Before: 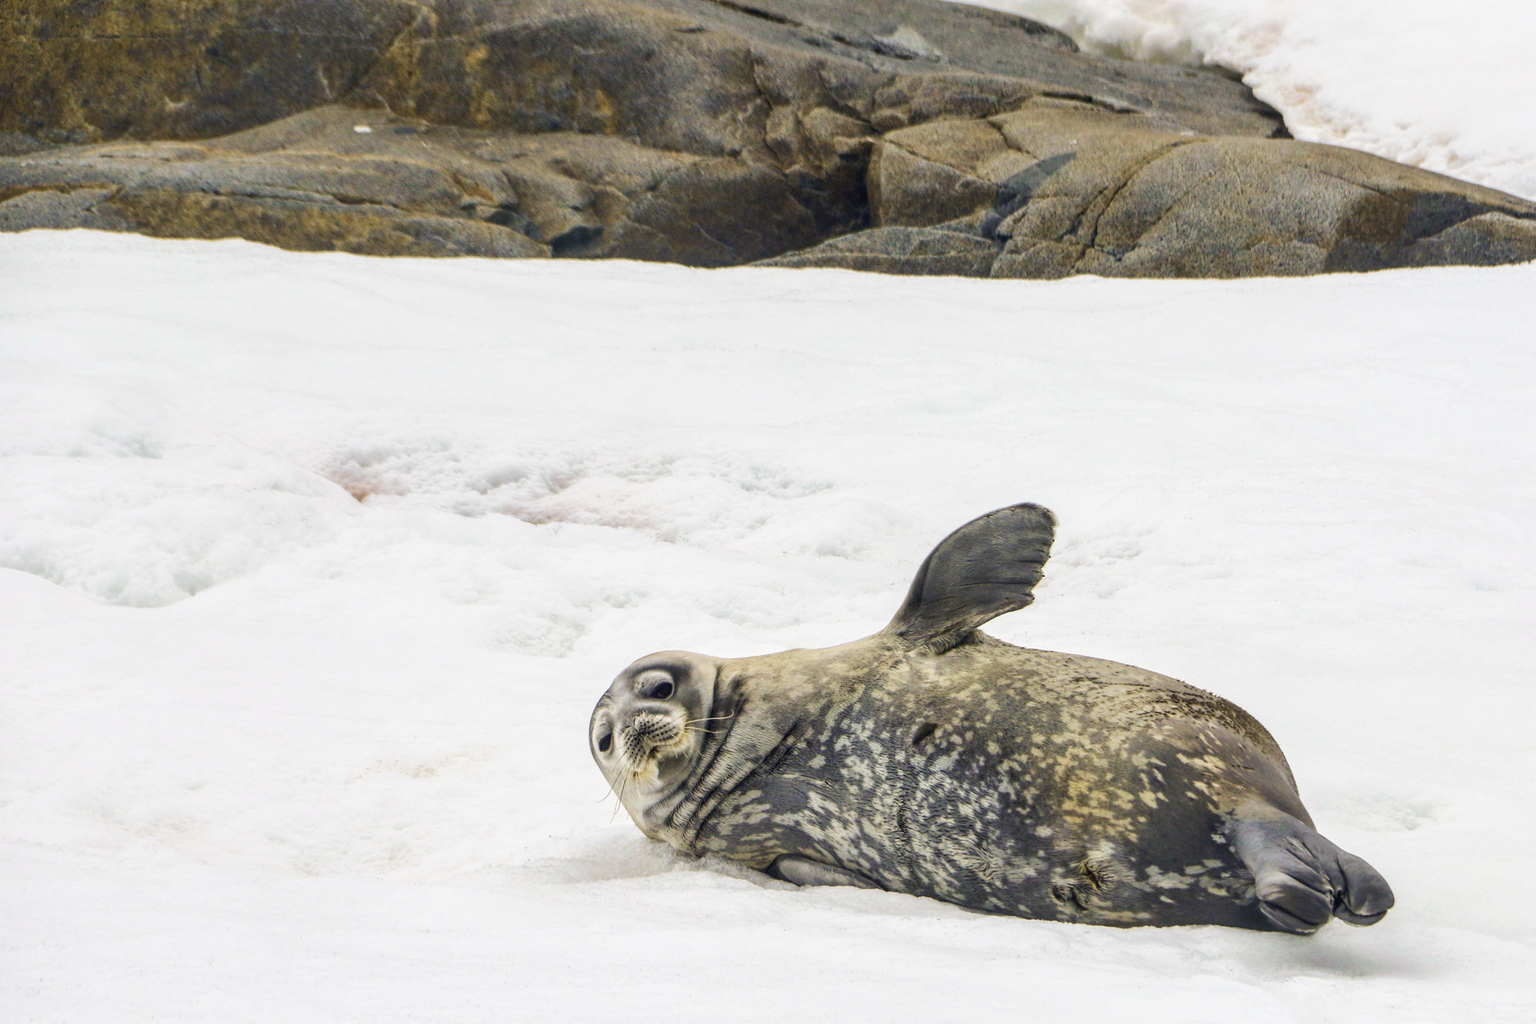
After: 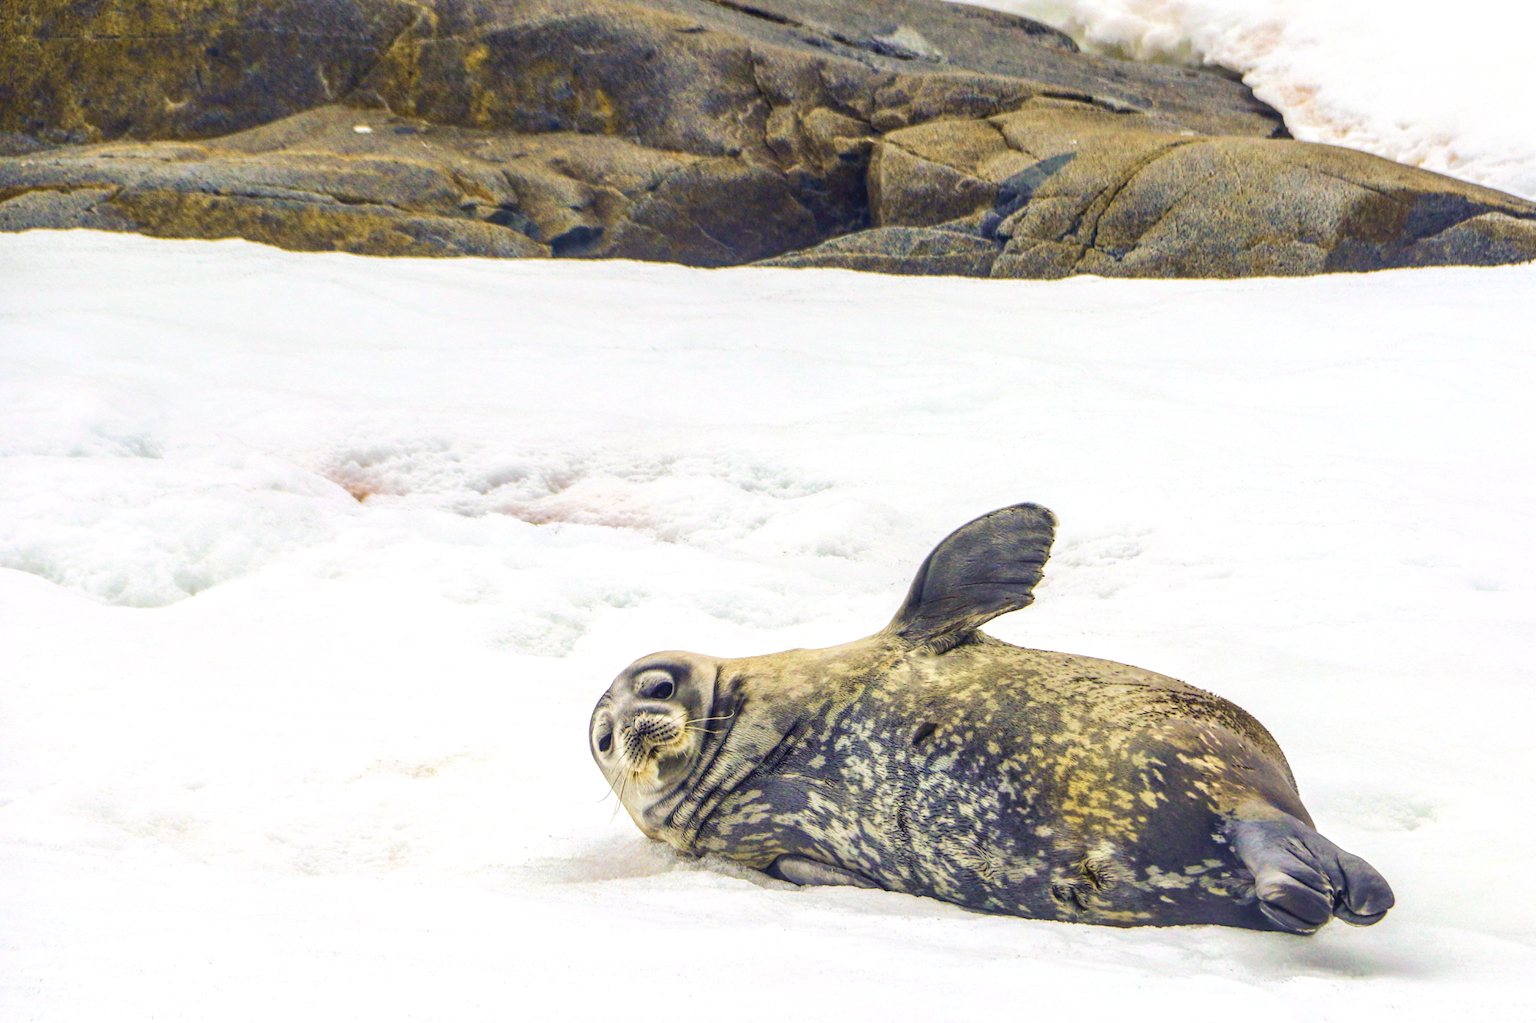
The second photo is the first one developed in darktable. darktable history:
velvia: on, module defaults
color balance rgb: shadows lift › luminance -21.817%, shadows lift › chroma 6.63%, shadows lift › hue 272.19°, power › hue 323.41°, highlights gain › luminance 18.12%, perceptual saturation grading › global saturation 25.871%, global vibrance 9.379%
local contrast: detail 109%
